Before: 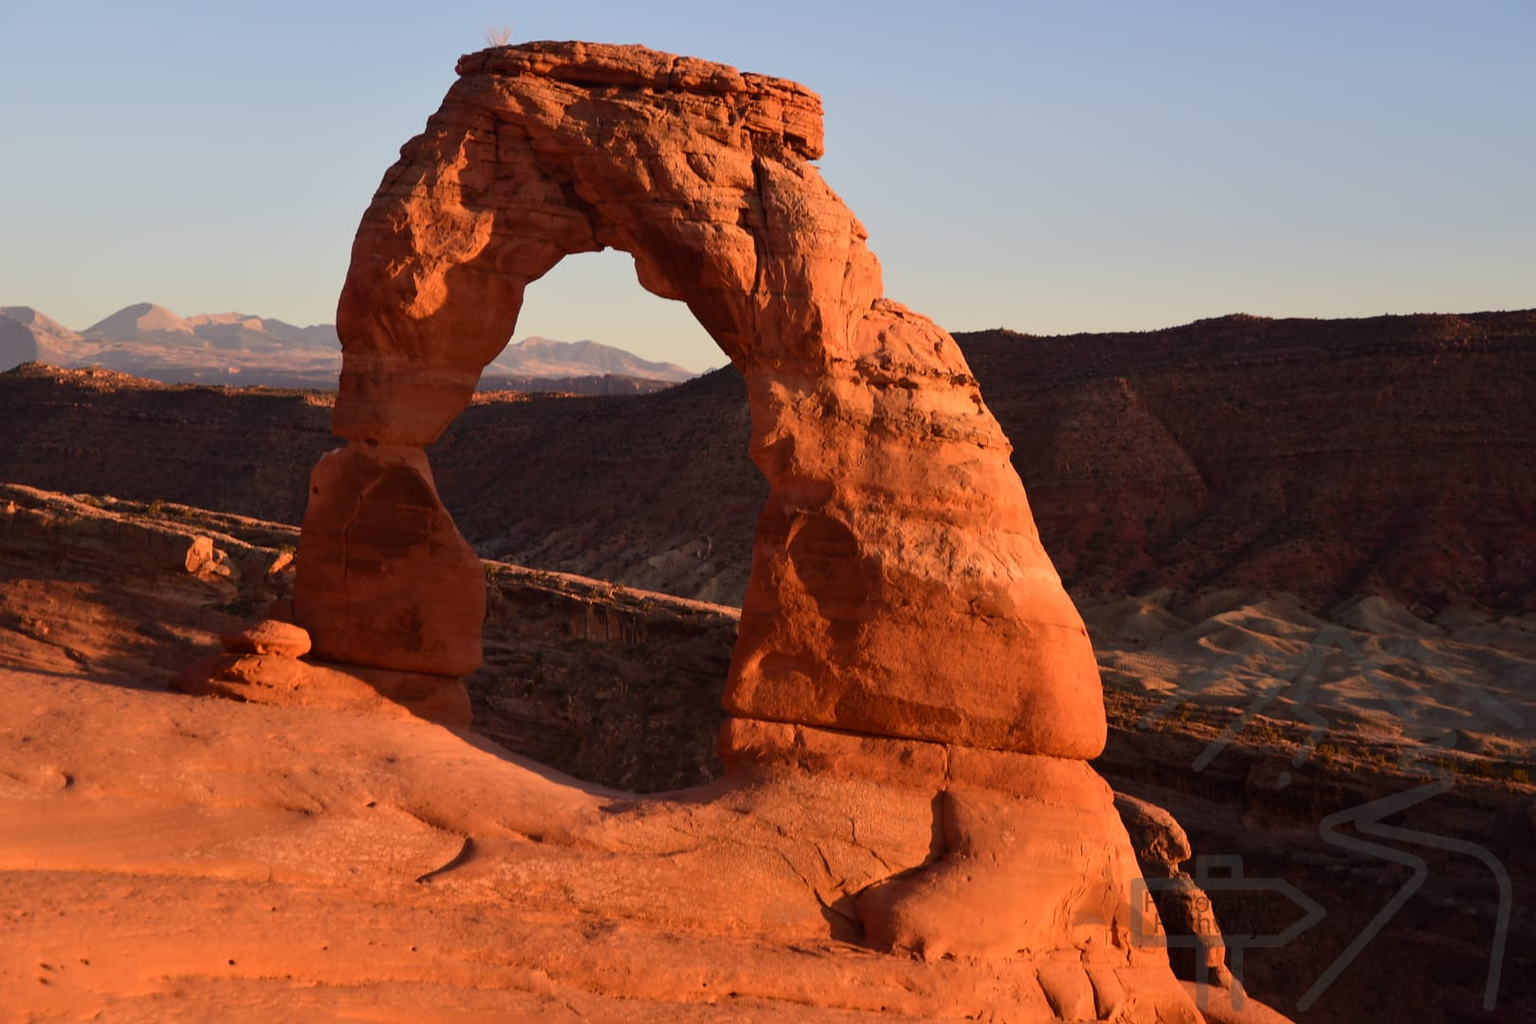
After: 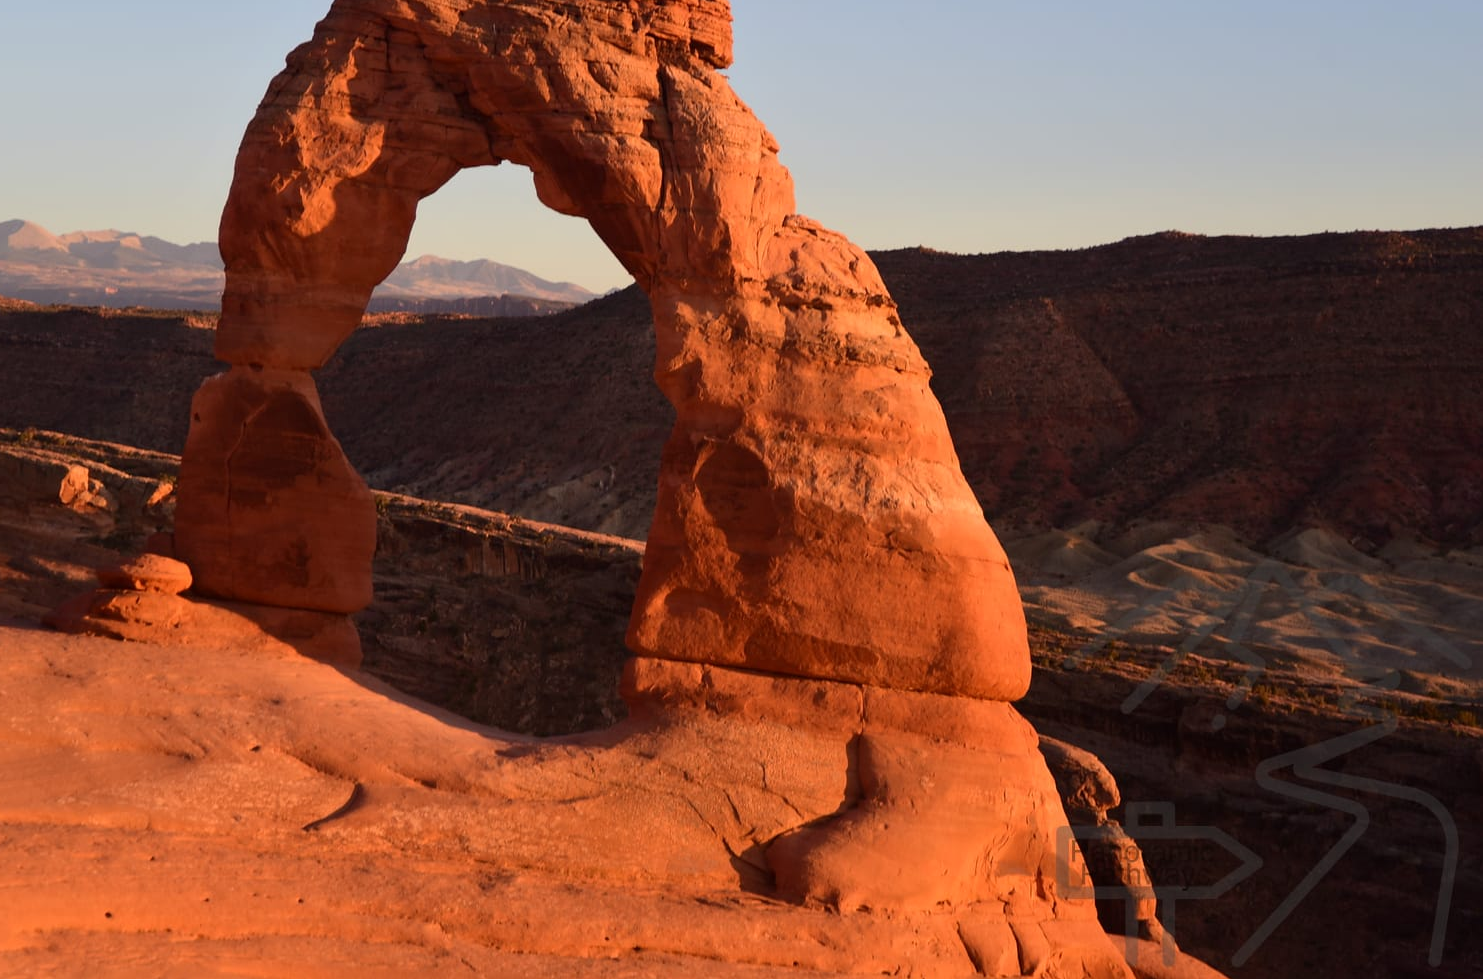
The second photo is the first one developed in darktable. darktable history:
tone equalizer: on, module defaults
crop and rotate: left 8.413%, top 9.345%
